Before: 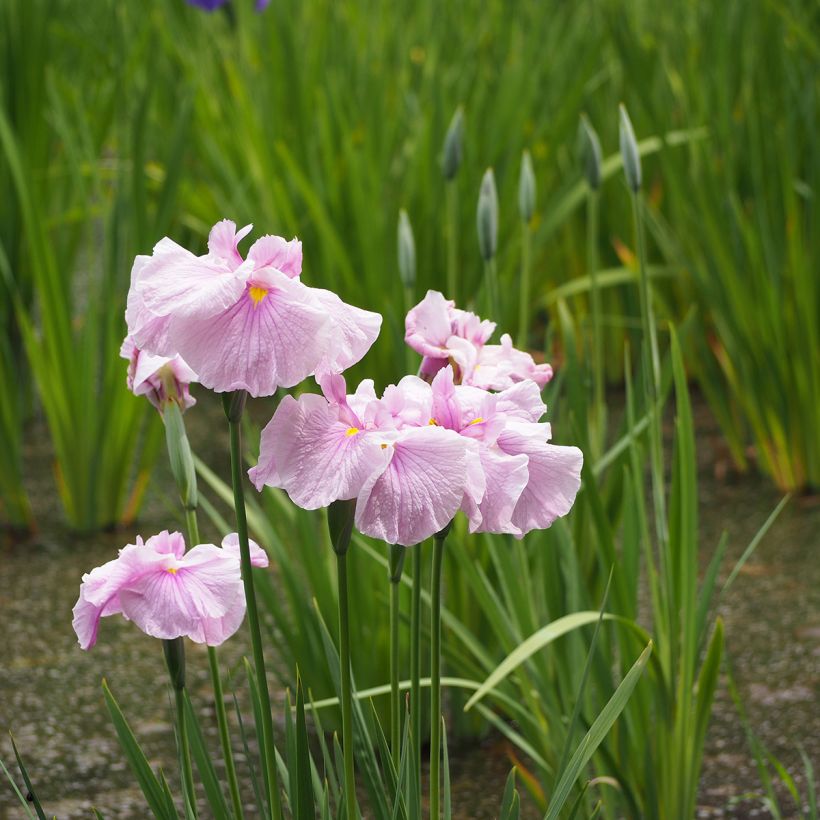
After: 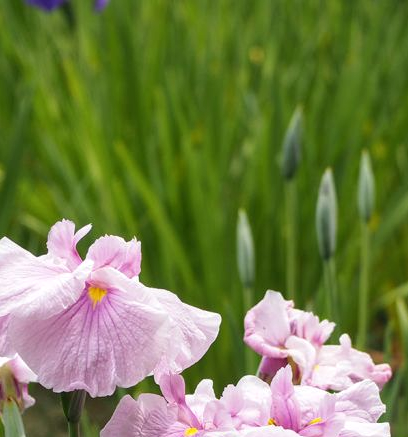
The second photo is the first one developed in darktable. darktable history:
local contrast: on, module defaults
crop: left 19.685%, right 30.548%, bottom 46.594%
